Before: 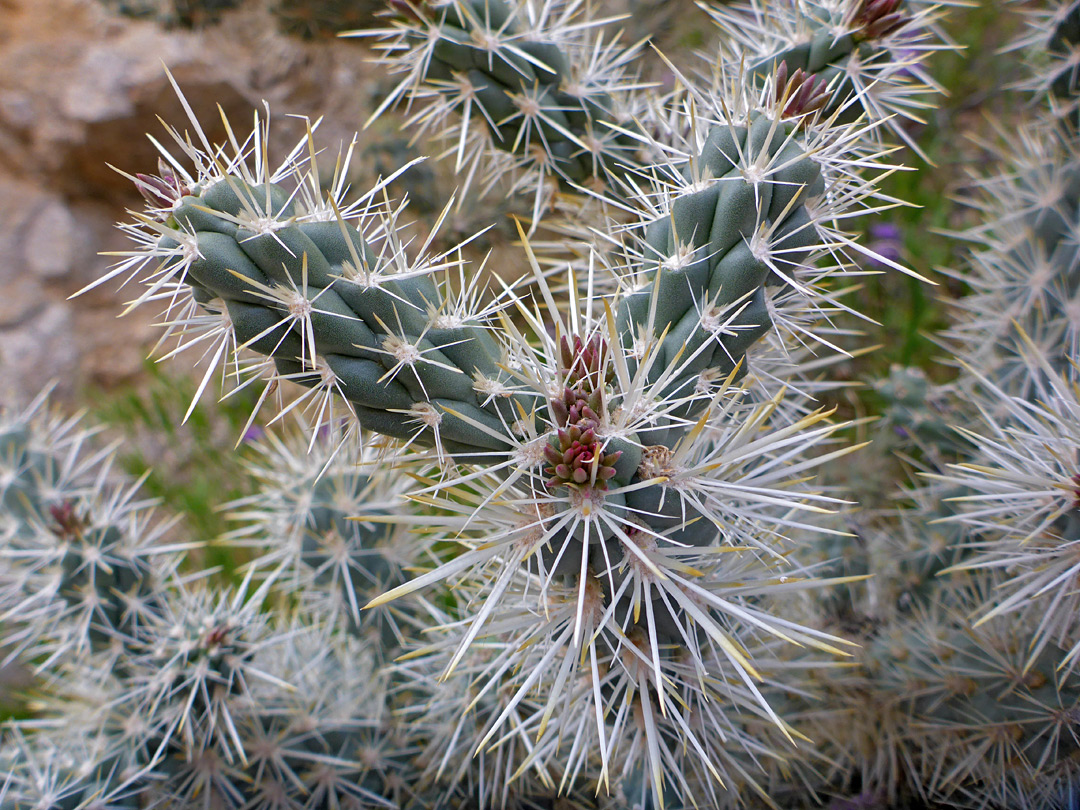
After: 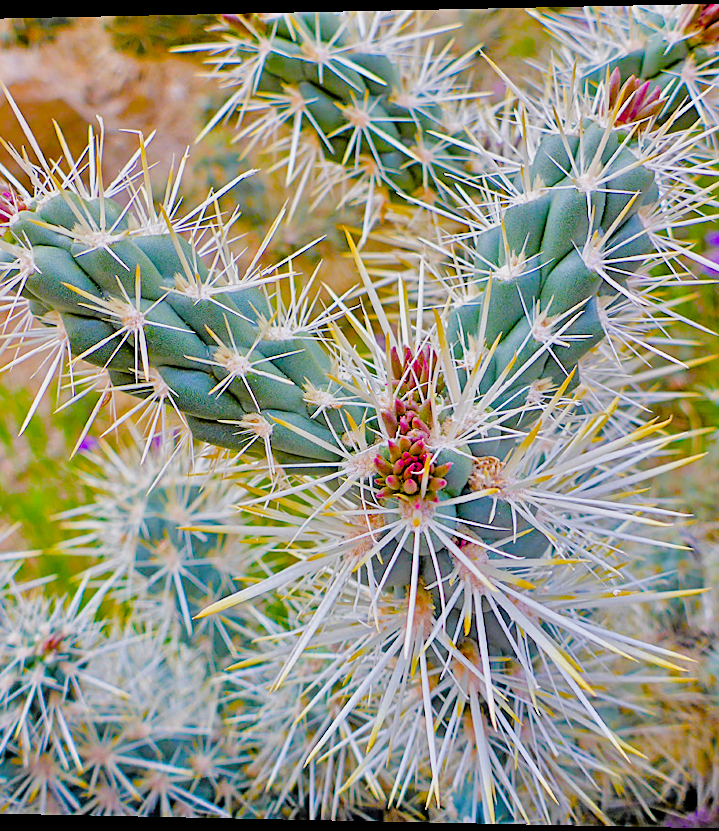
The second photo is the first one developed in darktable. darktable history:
sharpen: on, module defaults
filmic rgb: black relative exposure -7.65 EV, white relative exposure 4.56 EV, hardness 3.61
color balance rgb: linear chroma grading › shadows 10%, linear chroma grading › highlights 10%, linear chroma grading › global chroma 15%, linear chroma grading › mid-tones 15%, perceptual saturation grading › global saturation 40%, perceptual saturation grading › highlights -25%, perceptual saturation grading › mid-tones 35%, perceptual saturation grading › shadows 35%, perceptual brilliance grading › global brilliance 11.29%, global vibrance 11.29%
crop and rotate: left 14.436%, right 18.898%
rotate and perspective: lens shift (horizontal) -0.055, automatic cropping off
tone equalizer: -7 EV 0.15 EV, -6 EV 0.6 EV, -5 EV 1.15 EV, -4 EV 1.33 EV, -3 EV 1.15 EV, -2 EV 0.6 EV, -1 EV 0.15 EV, mask exposure compensation -0.5 EV
